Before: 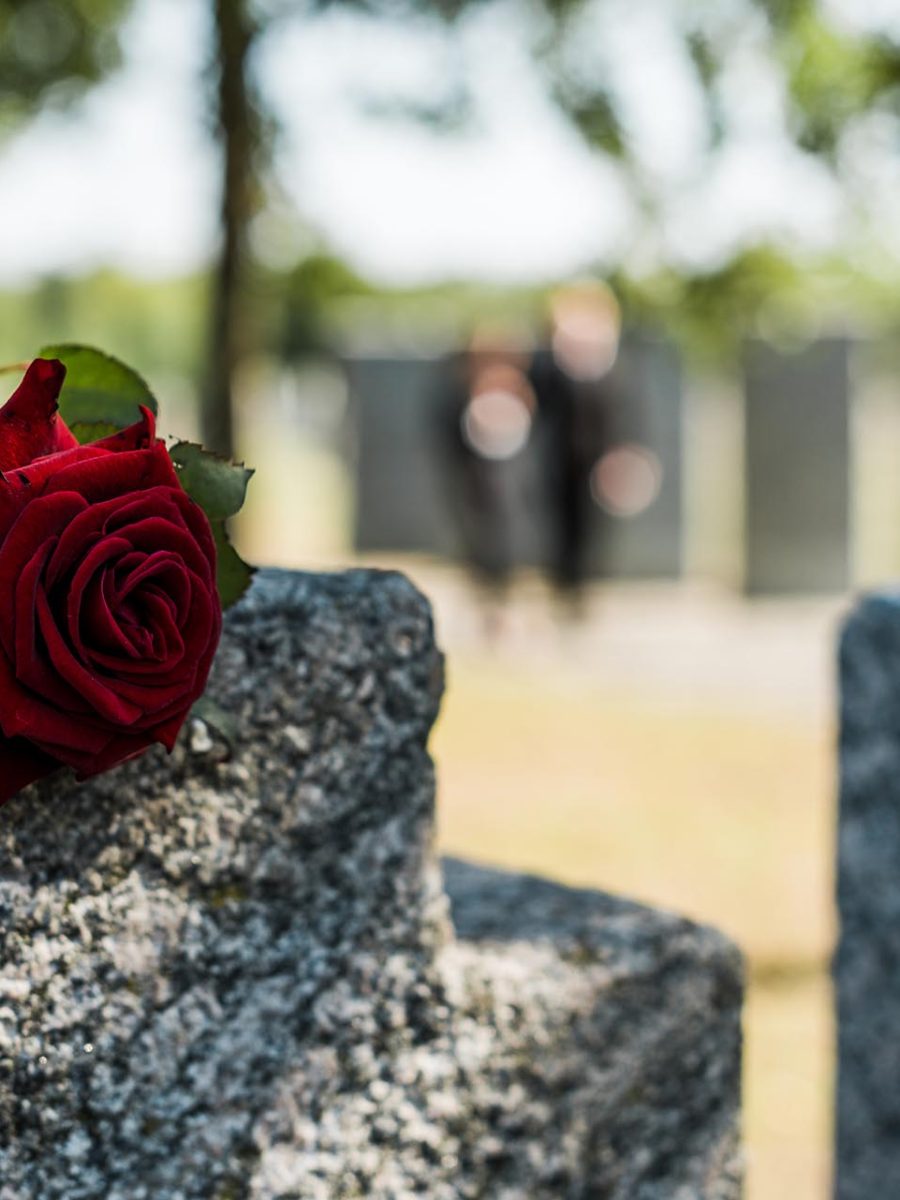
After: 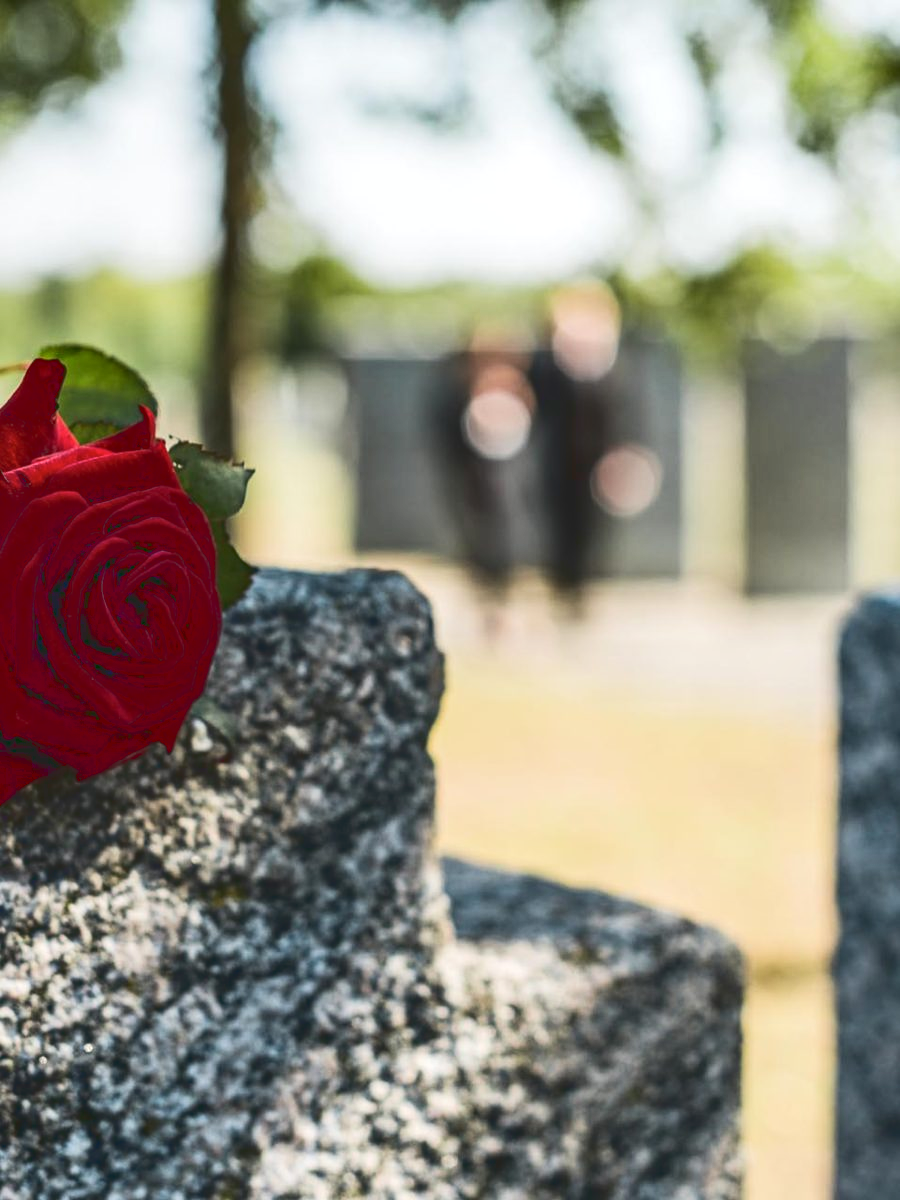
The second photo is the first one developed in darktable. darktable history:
tone curve: curves: ch0 [(0, 0.129) (0.187, 0.207) (0.729, 0.789) (1, 1)], color space Lab, linked channels, preserve colors none
local contrast: on, module defaults
